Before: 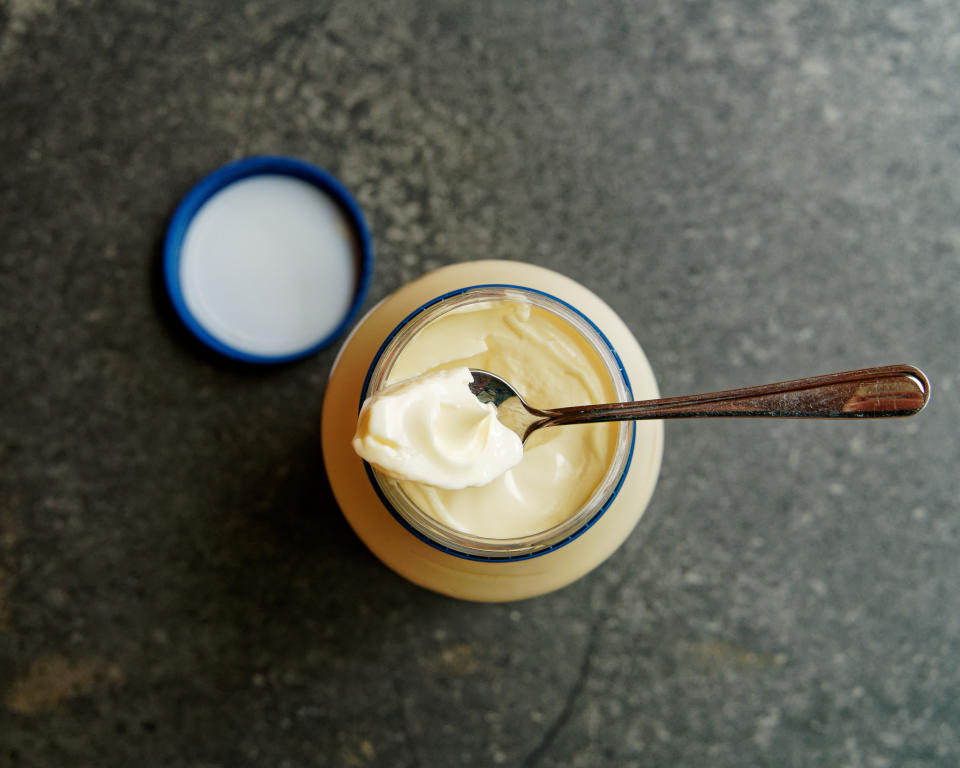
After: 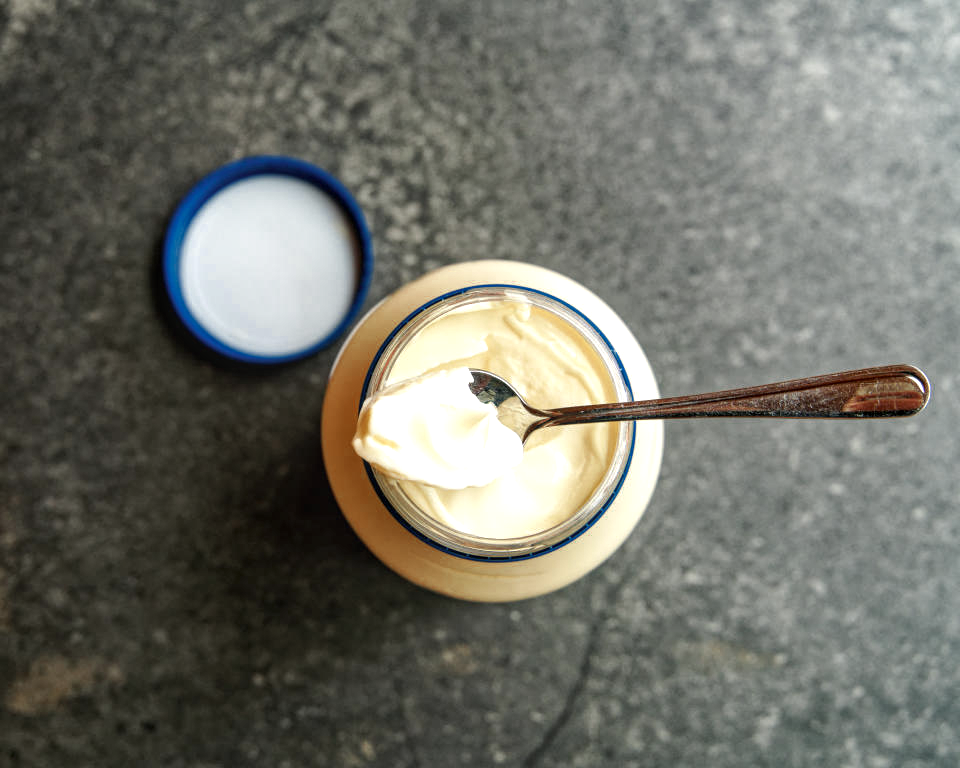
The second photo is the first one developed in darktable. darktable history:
local contrast: on, module defaults
color zones: curves: ch0 [(0, 0.5) (0.125, 0.4) (0.25, 0.5) (0.375, 0.4) (0.5, 0.4) (0.625, 0.35) (0.75, 0.35) (0.875, 0.5)]; ch1 [(0, 0.35) (0.125, 0.45) (0.25, 0.35) (0.375, 0.35) (0.5, 0.35) (0.625, 0.35) (0.75, 0.45) (0.875, 0.35)]; ch2 [(0, 0.6) (0.125, 0.5) (0.25, 0.5) (0.375, 0.6) (0.5, 0.6) (0.625, 0.5) (0.75, 0.5) (0.875, 0.5)]
tone equalizer: edges refinement/feathering 500, mask exposure compensation -1.57 EV, preserve details no
exposure: exposure 0.671 EV, compensate highlight preservation false
